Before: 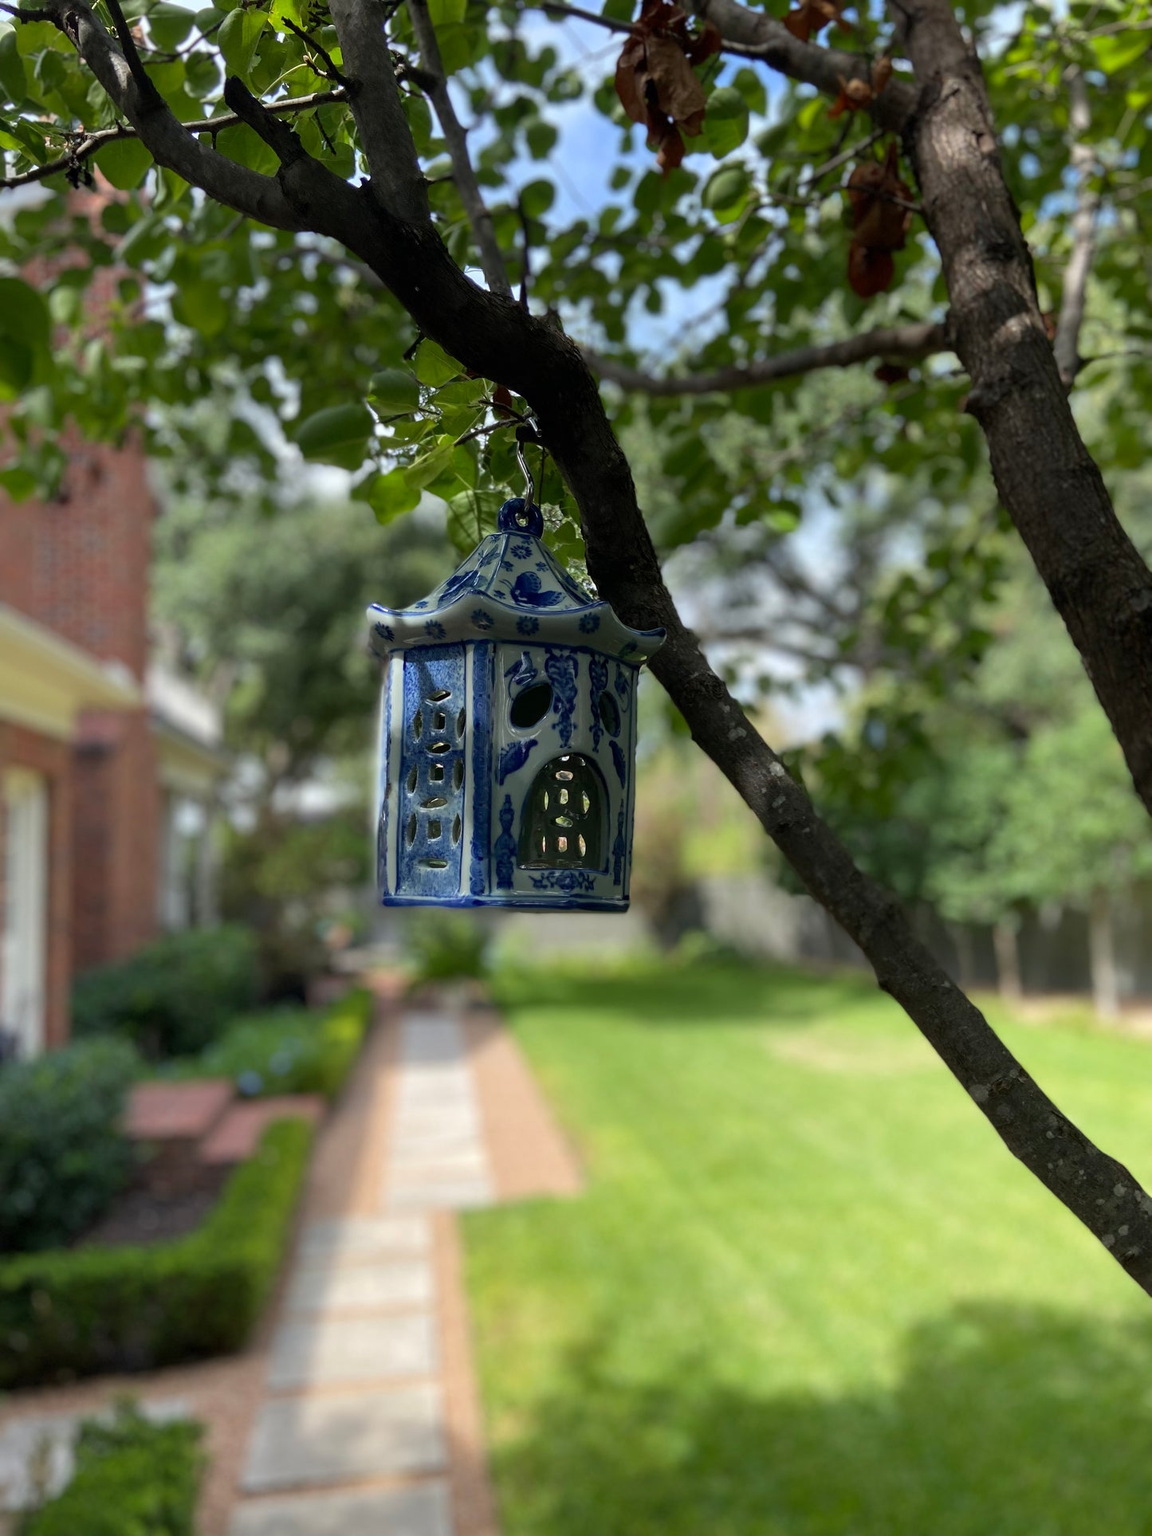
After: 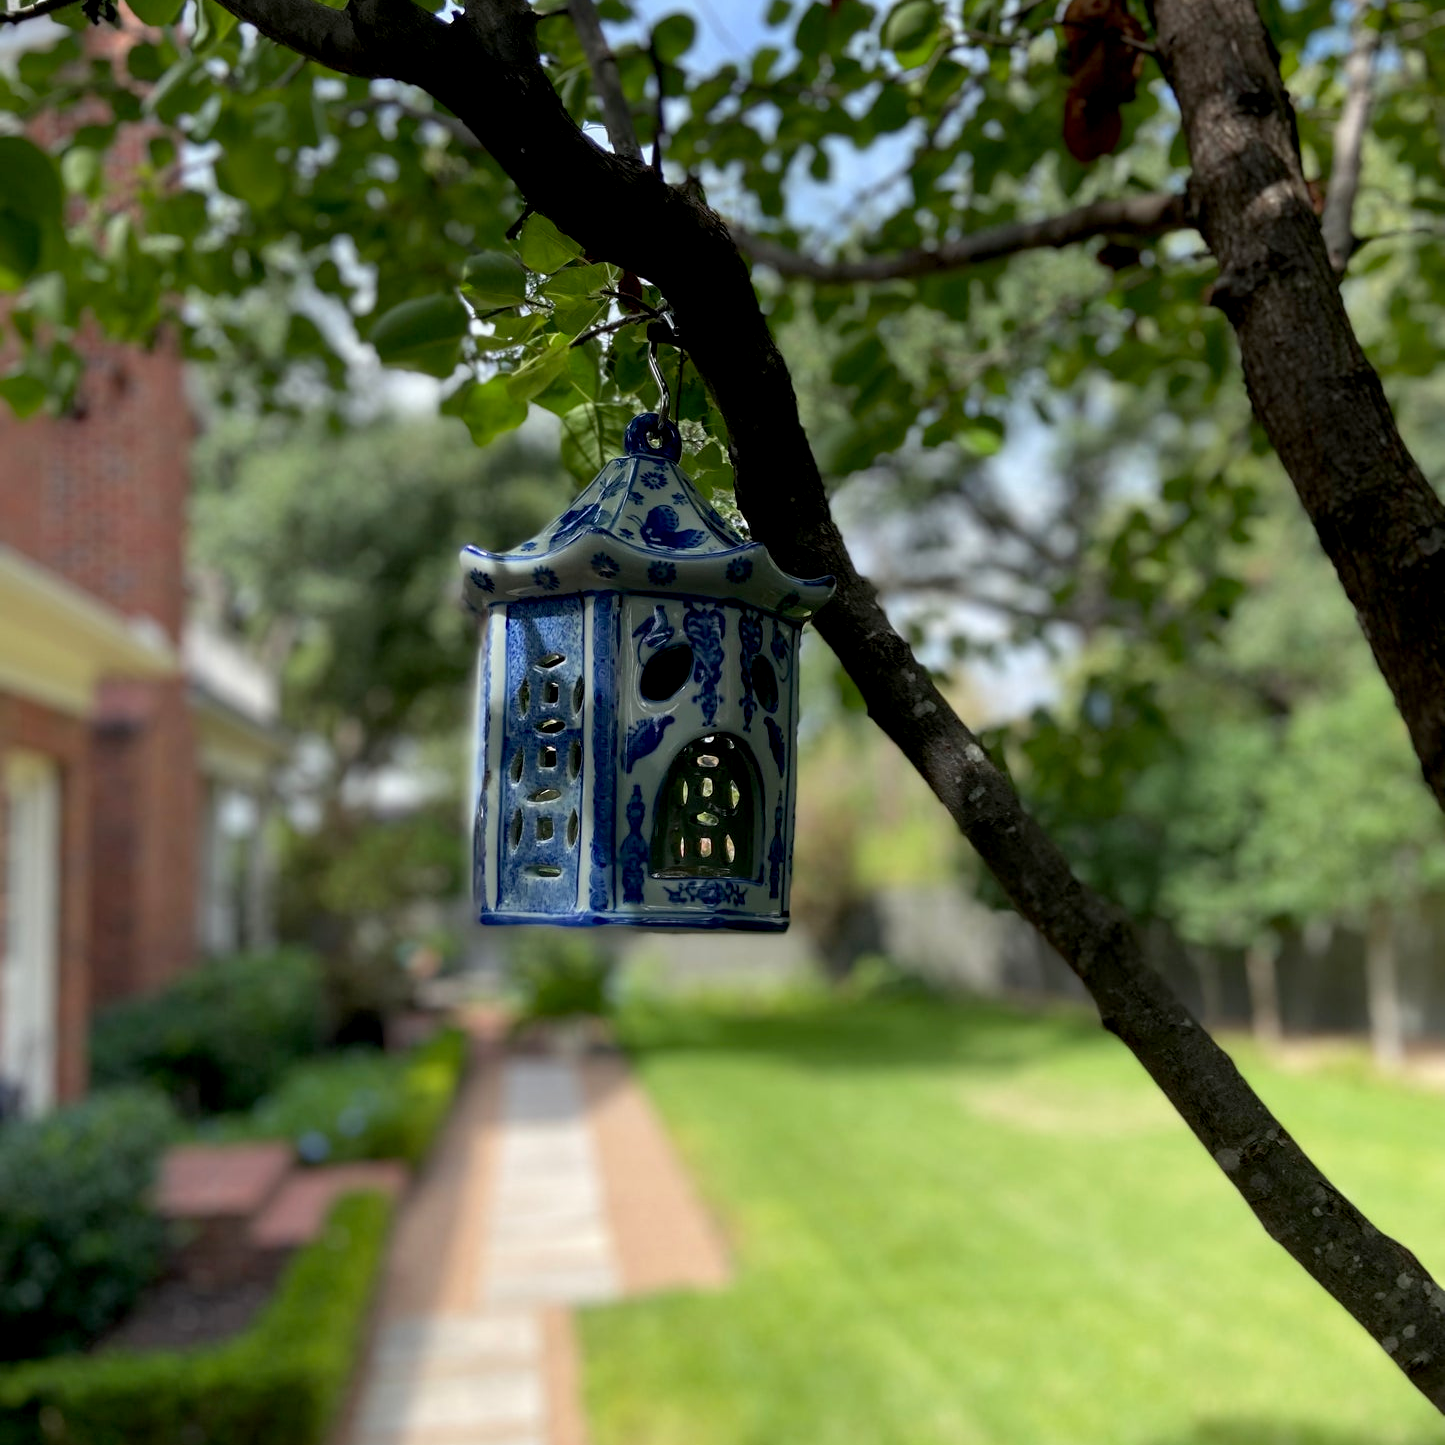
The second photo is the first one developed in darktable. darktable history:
crop: top 11.038%, bottom 13.962%
rotate and perspective: crop left 0, crop top 0
exposure: black level correction 0.007, compensate highlight preservation false
